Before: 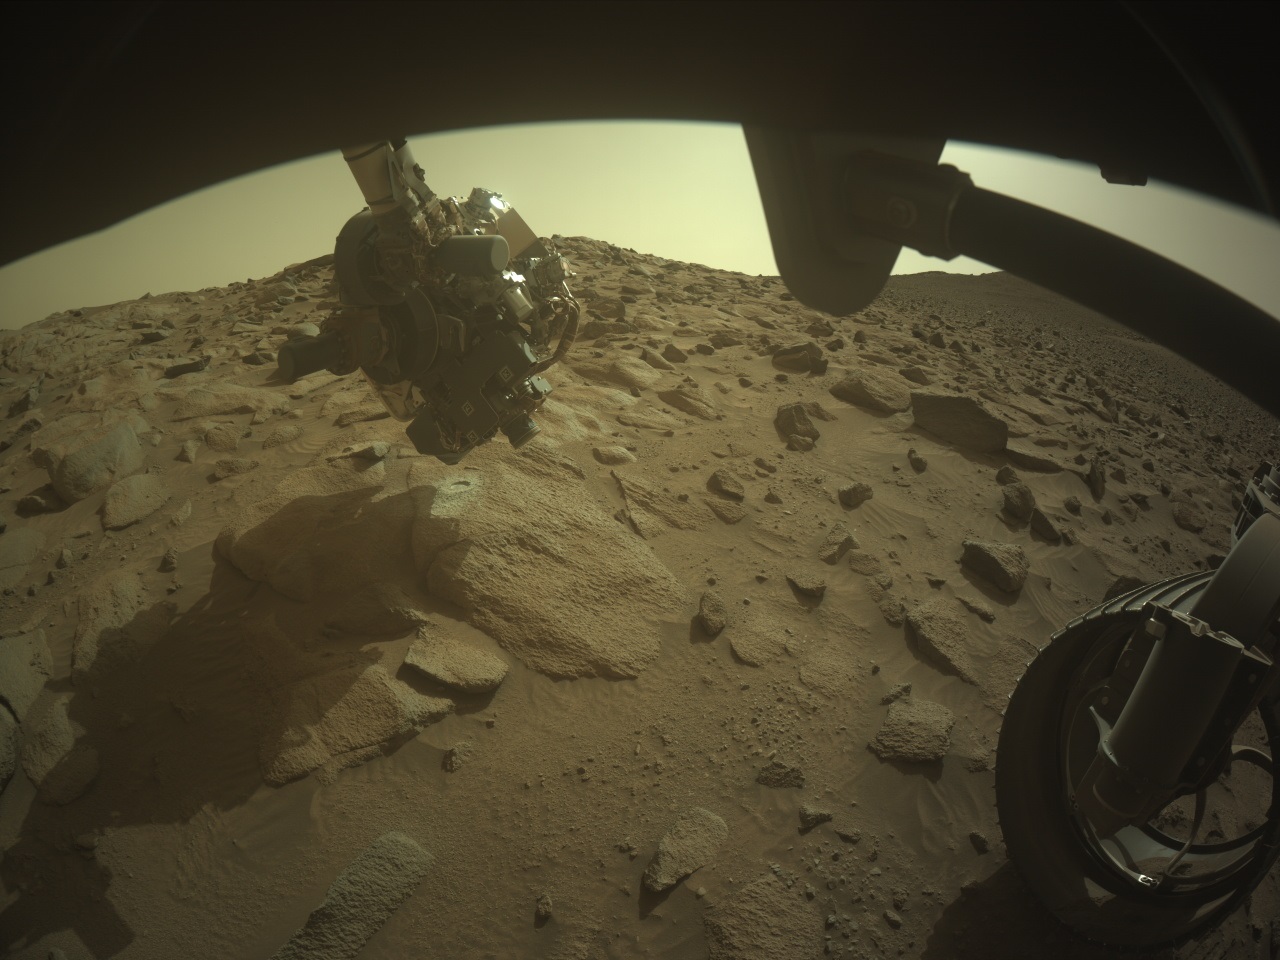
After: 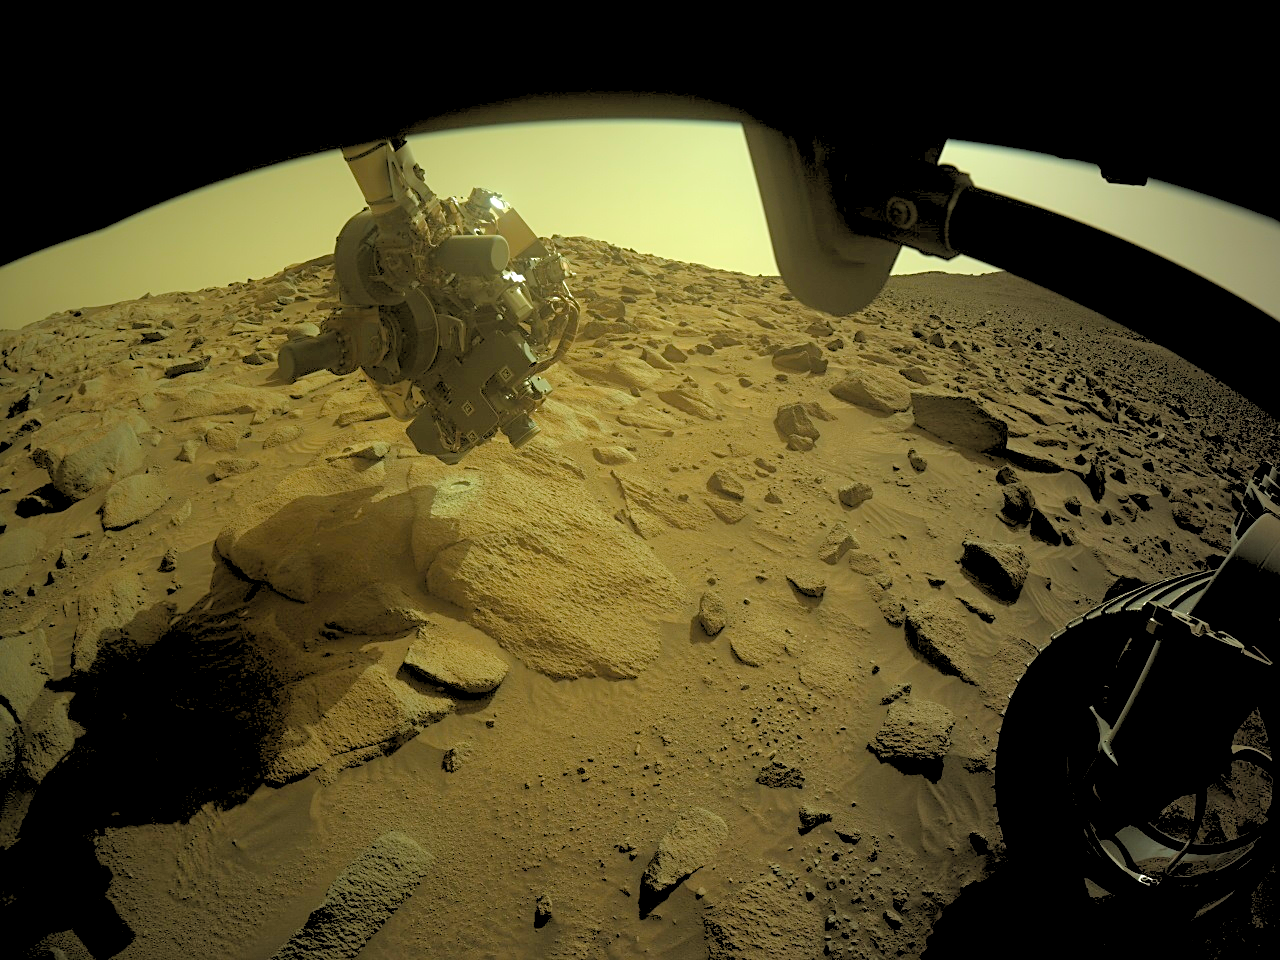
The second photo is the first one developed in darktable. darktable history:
rgb levels: levels [[0.027, 0.429, 0.996], [0, 0.5, 1], [0, 0.5, 1]]
sharpen: on, module defaults
color balance rgb: perceptual saturation grading › global saturation 30%, global vibrance 20%
